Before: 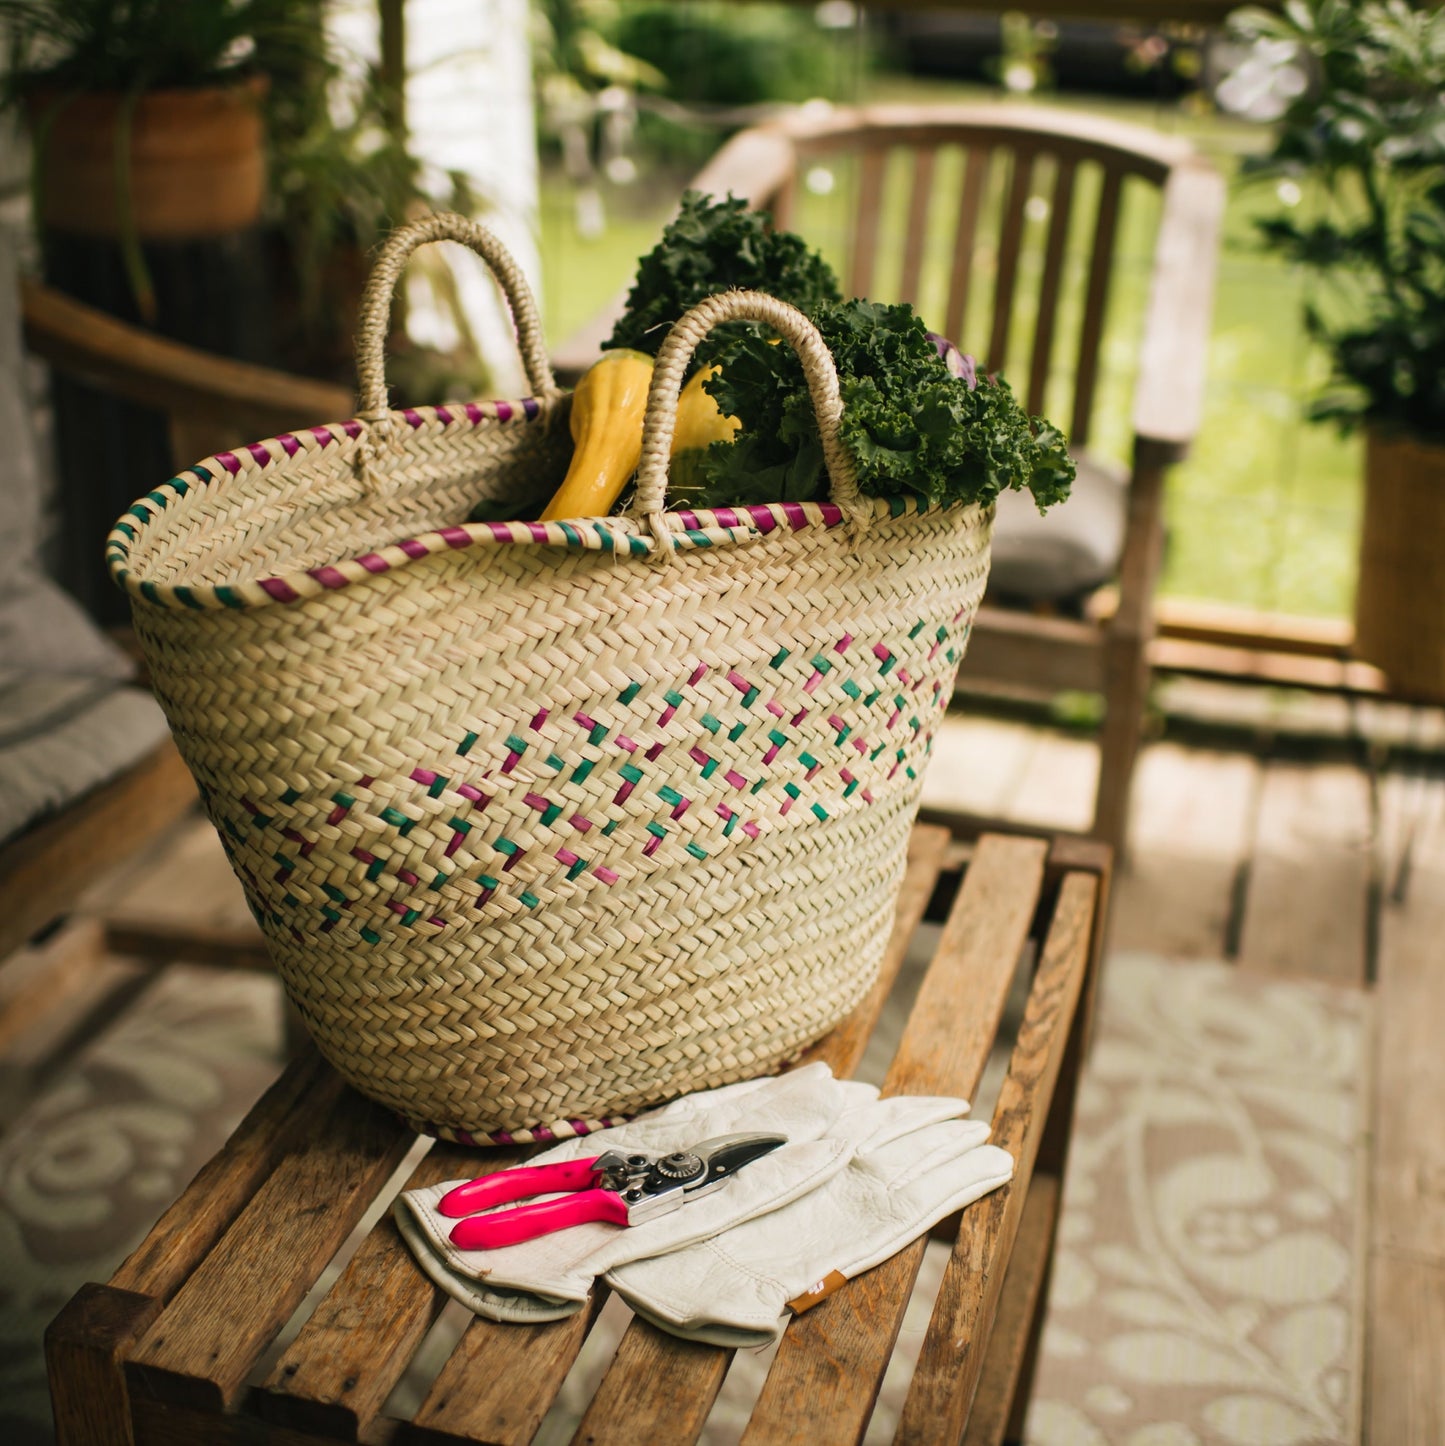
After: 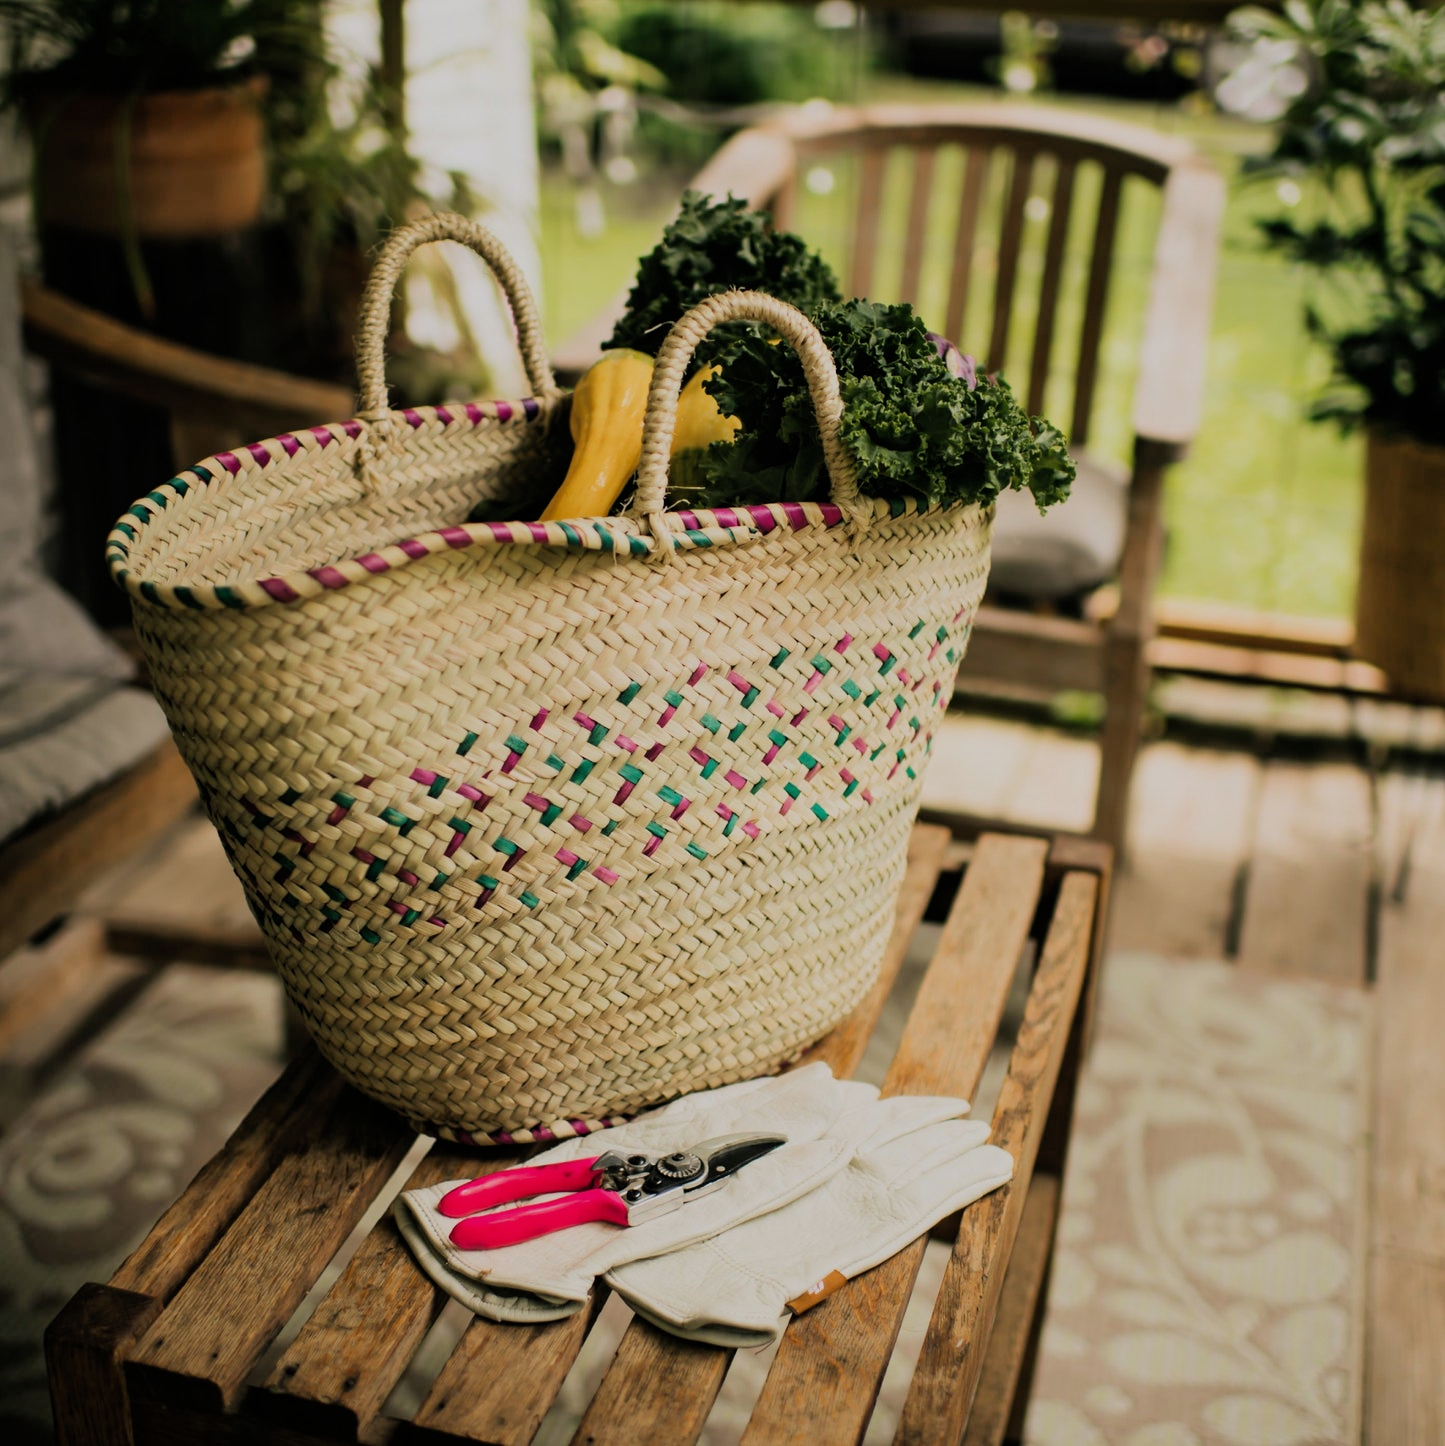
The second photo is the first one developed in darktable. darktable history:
filmic rgb: black relative exposure -7.14 EV, white relative exposure 5.37 EV, hardness 3.03, color science v6 (2022)
